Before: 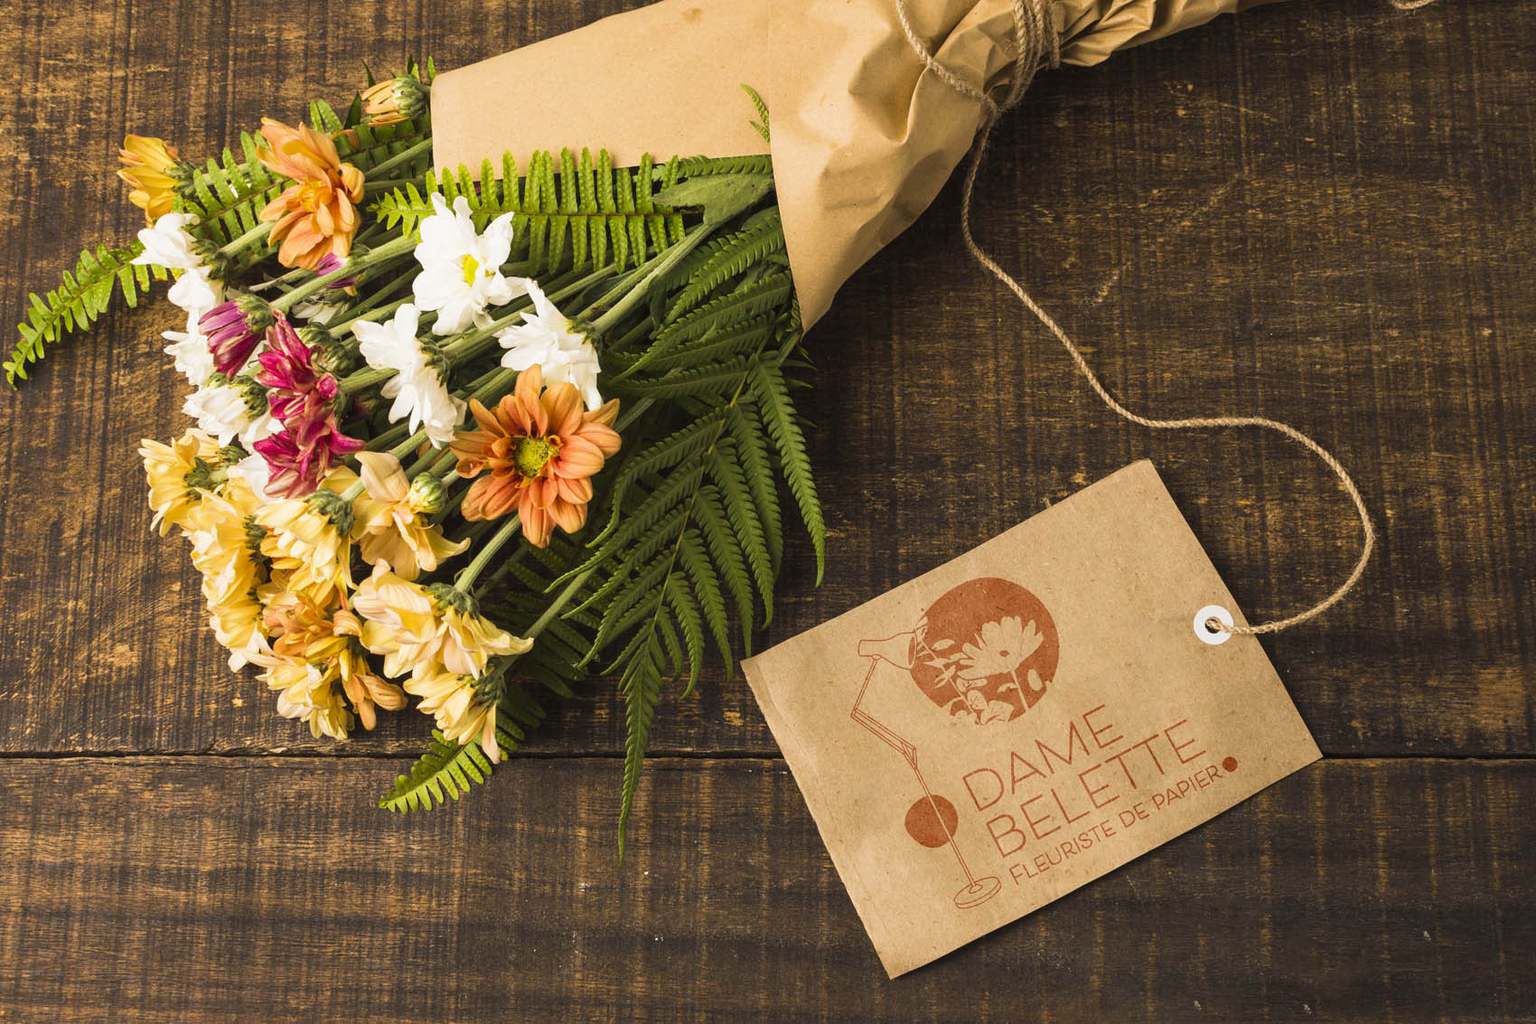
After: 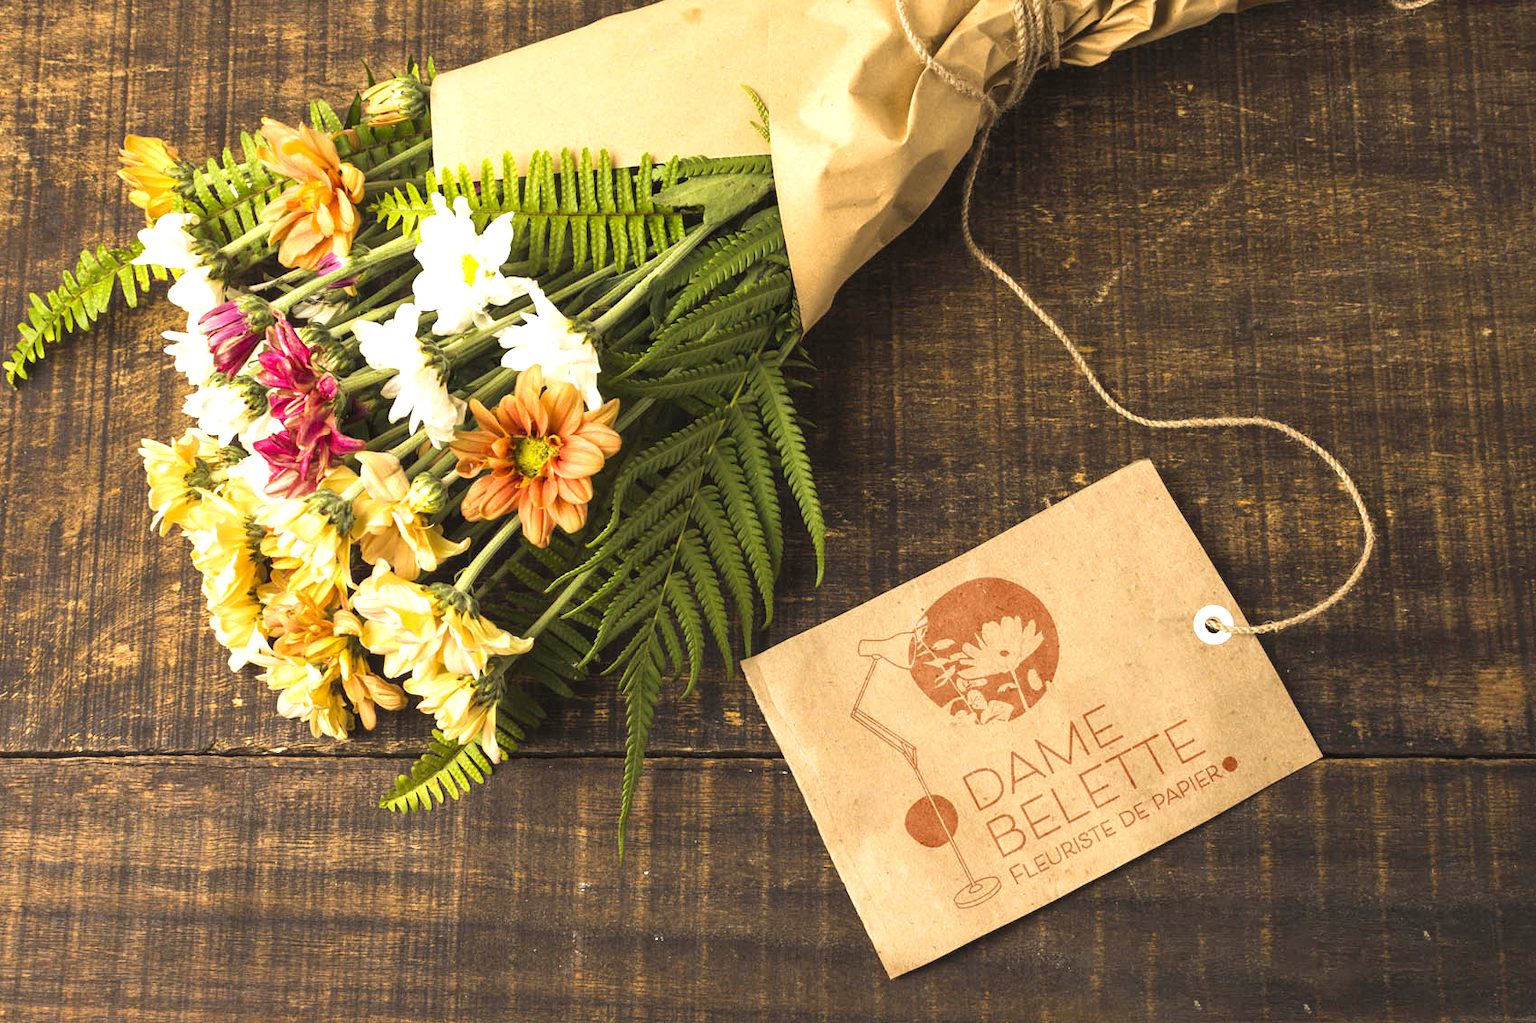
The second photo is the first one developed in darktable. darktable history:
vignetting: fall-off start 115.92%, fall-off radius 58.53%
exposure: exposure 0.632 EV, compensate highlight preservation false
